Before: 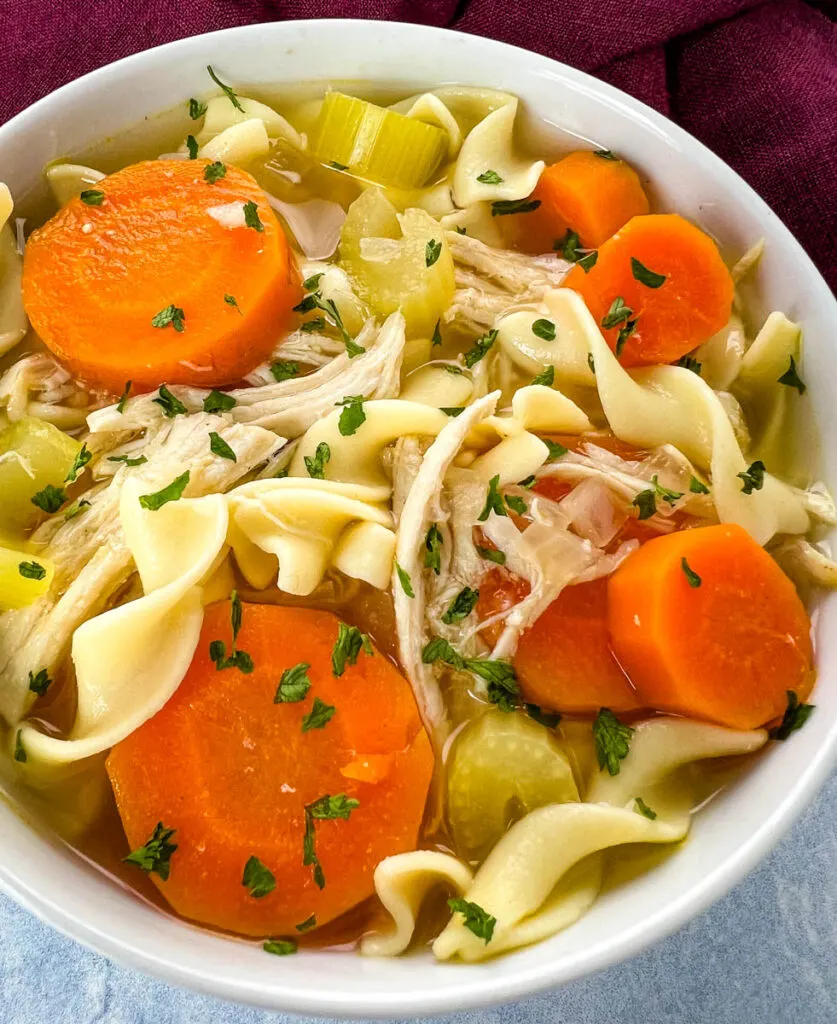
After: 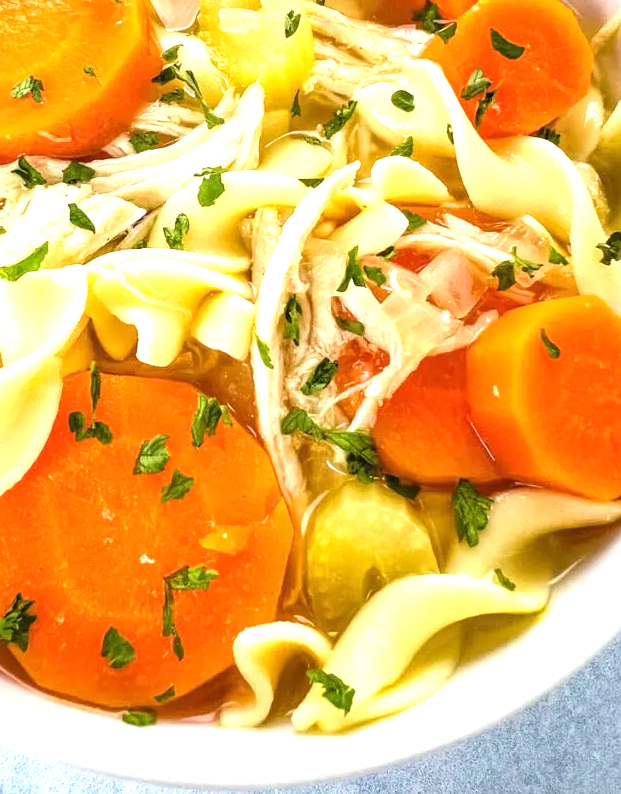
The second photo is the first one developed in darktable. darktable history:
crop: left 16.856%, top 22.402%, right 8.854%
exposure: exposure 0.997 EV, compensate exposure bias true, compensate highlight preservation false
